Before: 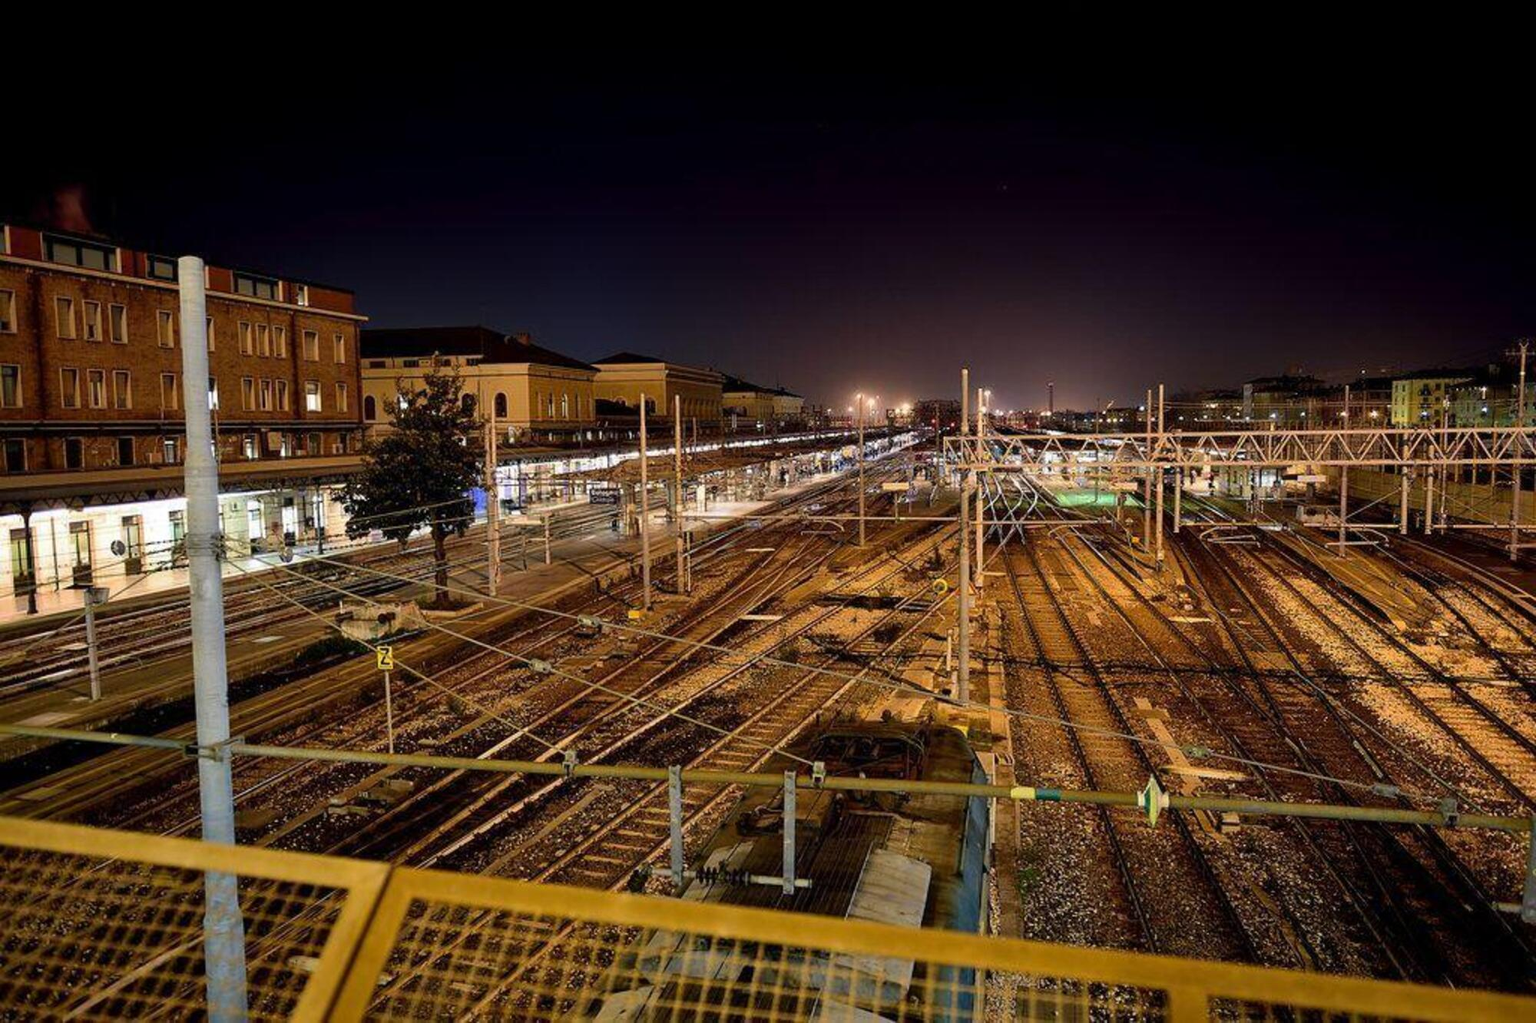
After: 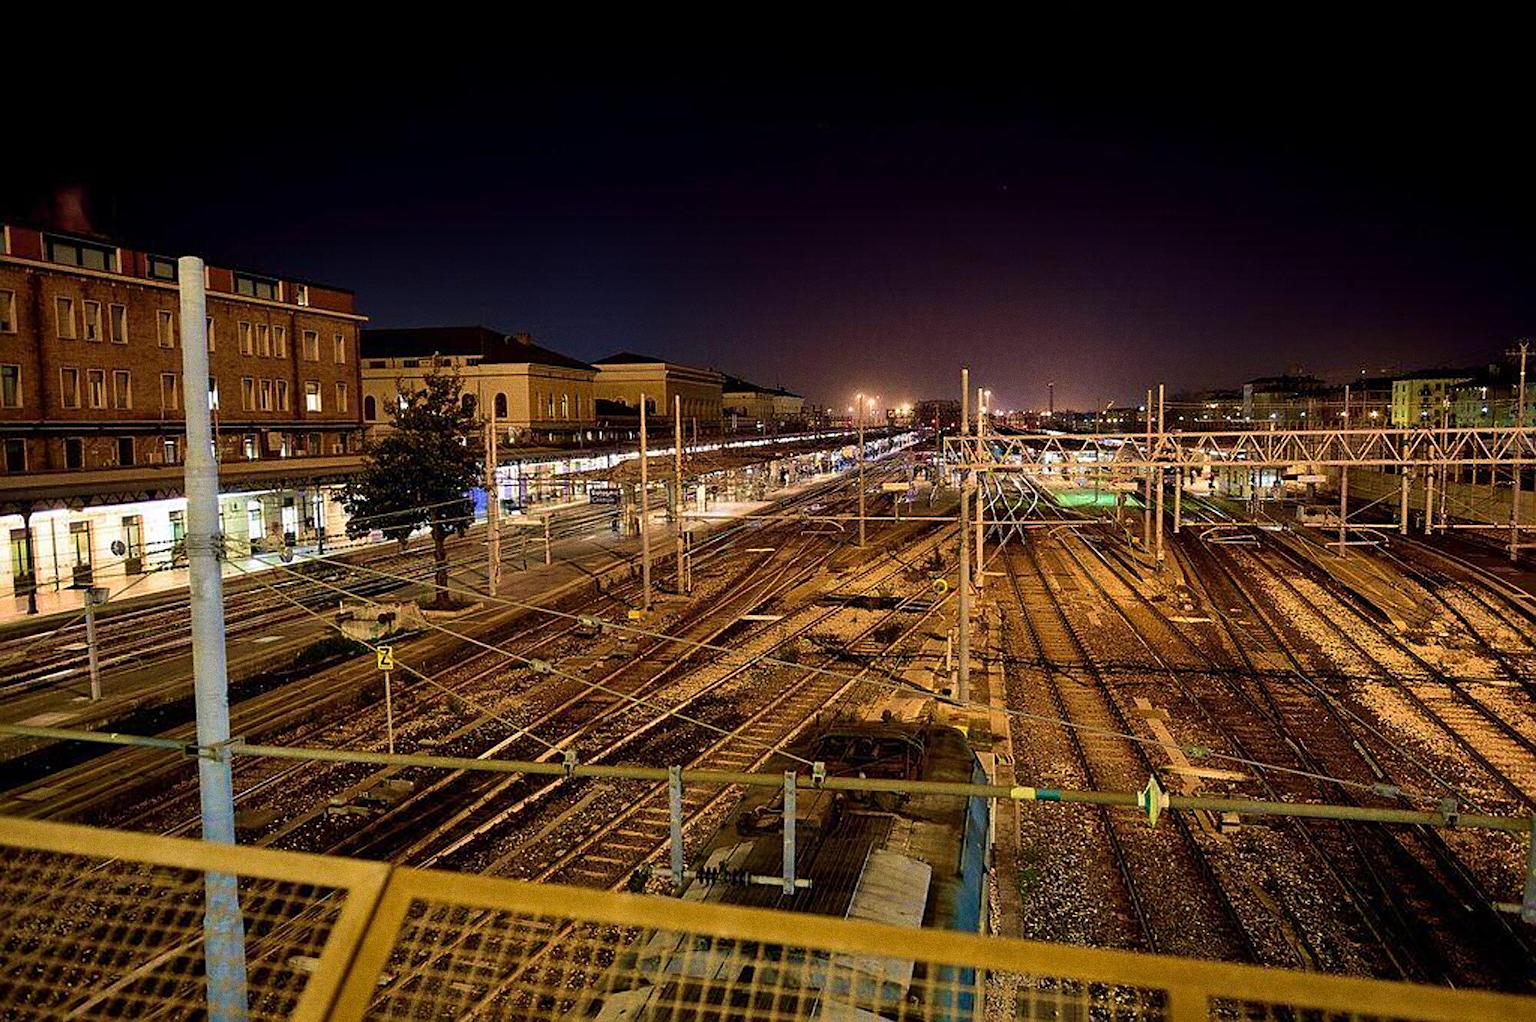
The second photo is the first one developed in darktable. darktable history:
velvia: strength 45%
grain: coarseness 0.09 ISO, strength 40%
sharpen: on, module defaults
